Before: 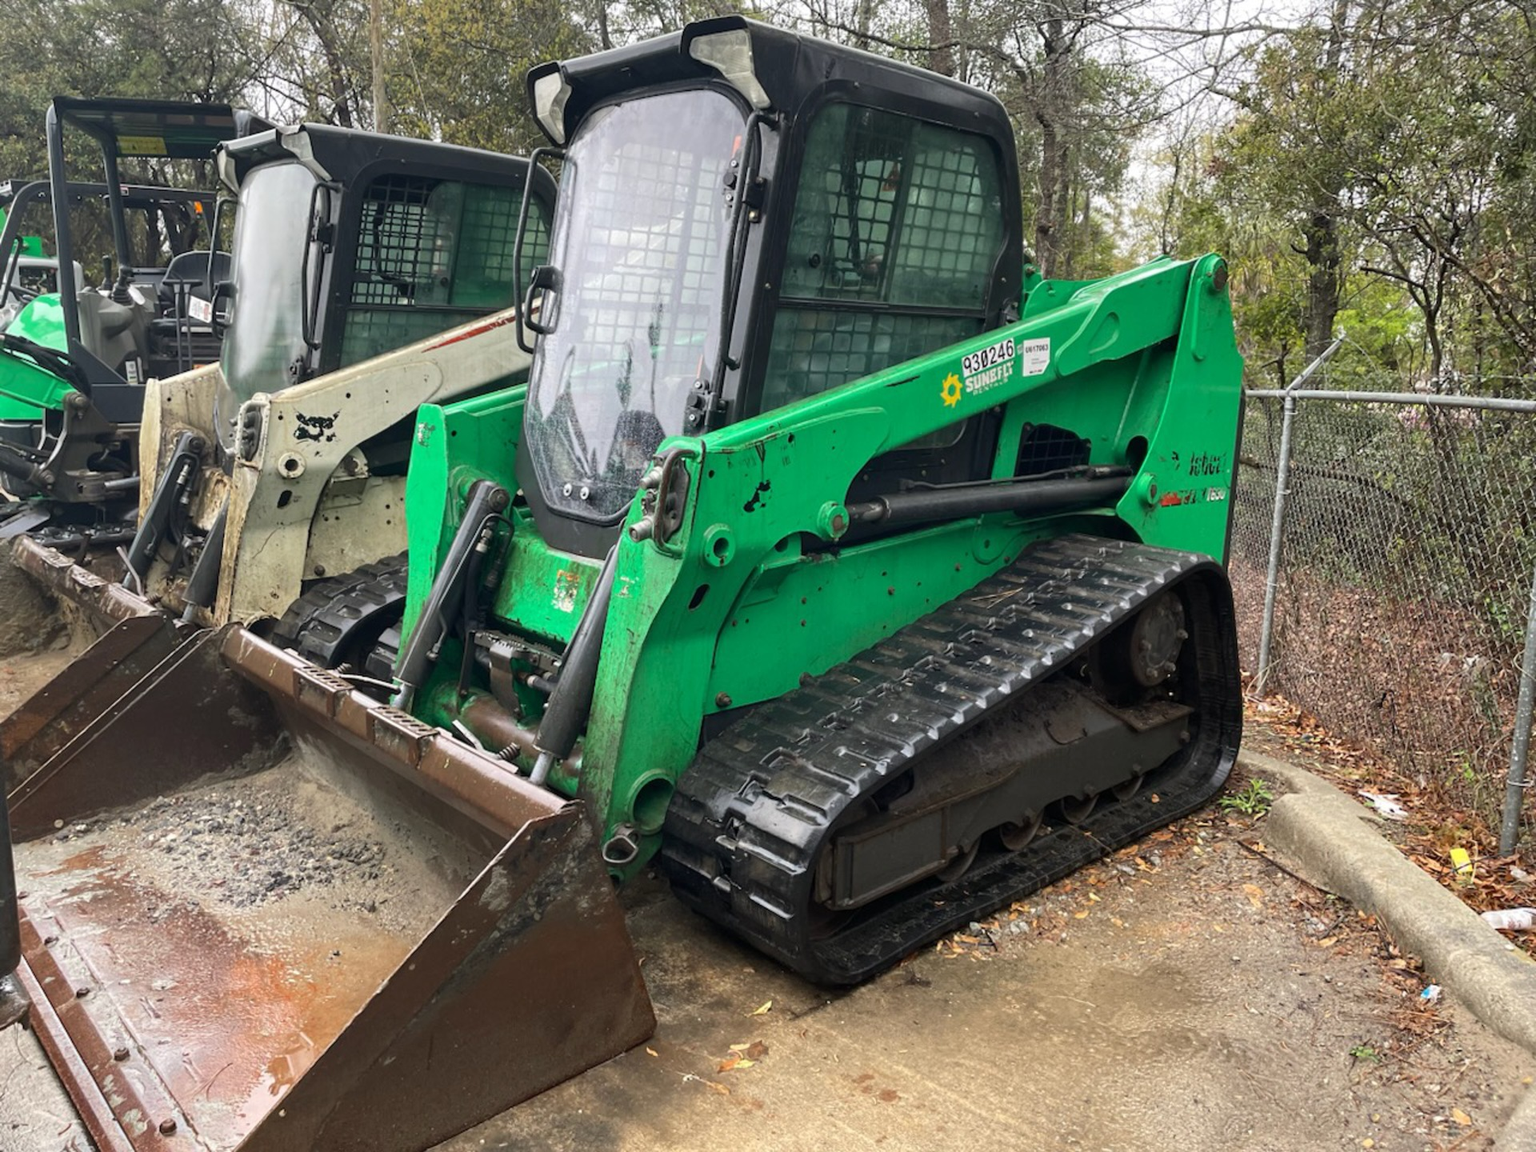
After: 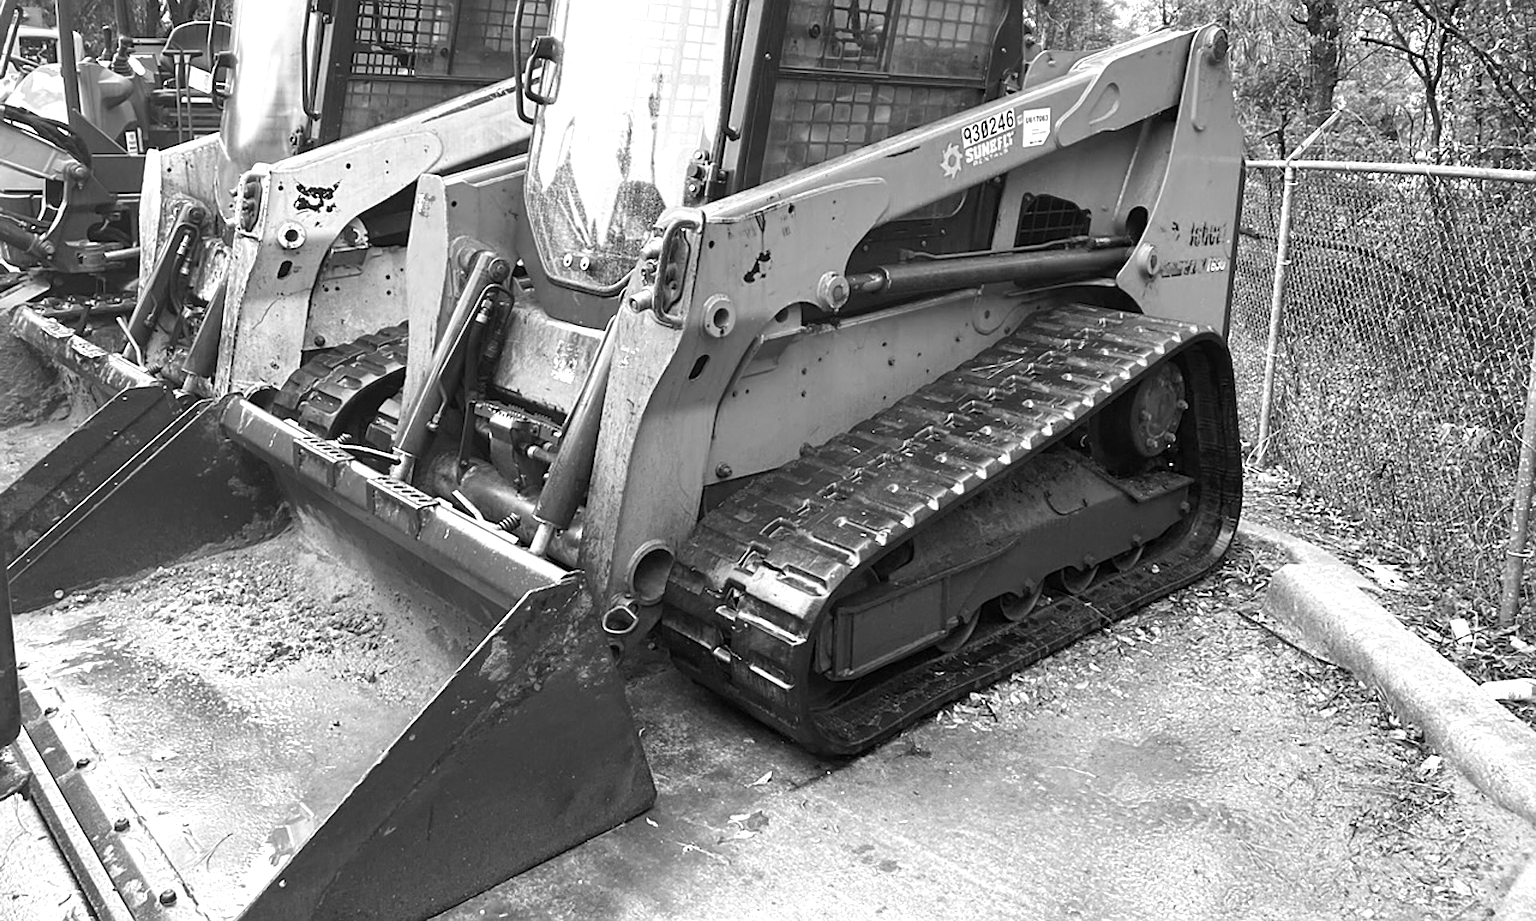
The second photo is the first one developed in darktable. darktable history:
exposure: exposure 0.943 EV, compensate highlight preservation false
sharpen: on, module defaults
color calibration: output gray [0.18, 0.41, 0.41, 0], gray › normalize channels true, illuminant same as pipeline (D50), adaptation XYZ, x 0.346, y 0.359, gamut compression 0
crop and rotate: top 19.998%
